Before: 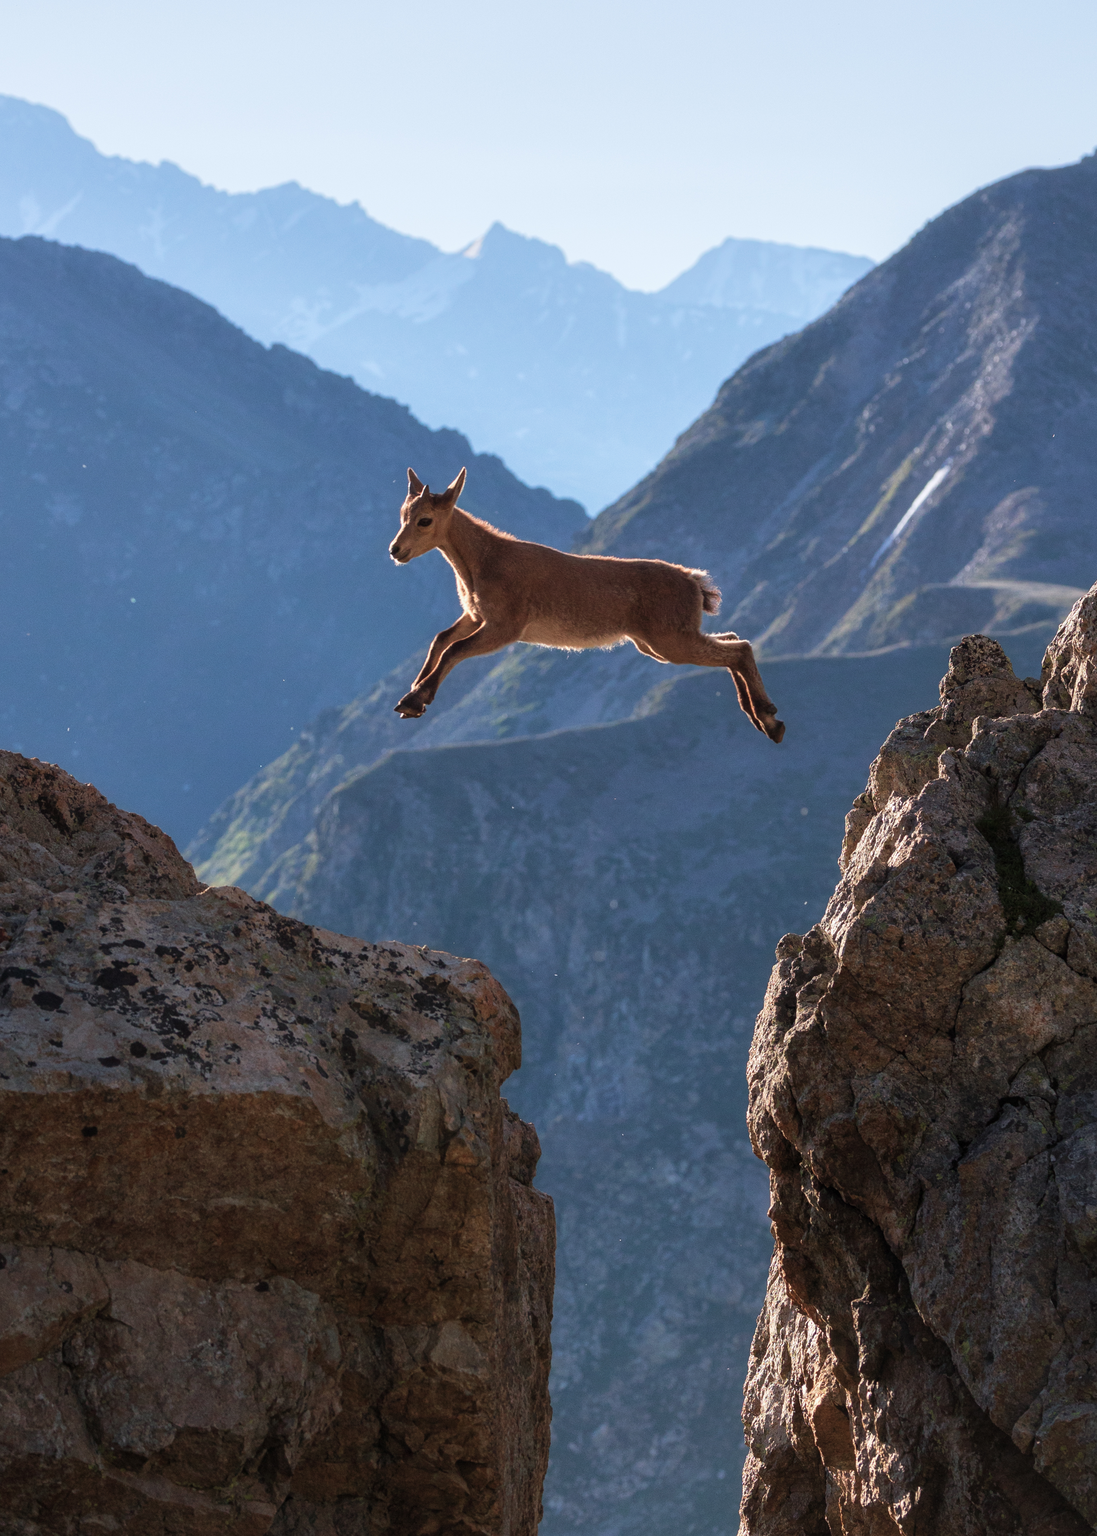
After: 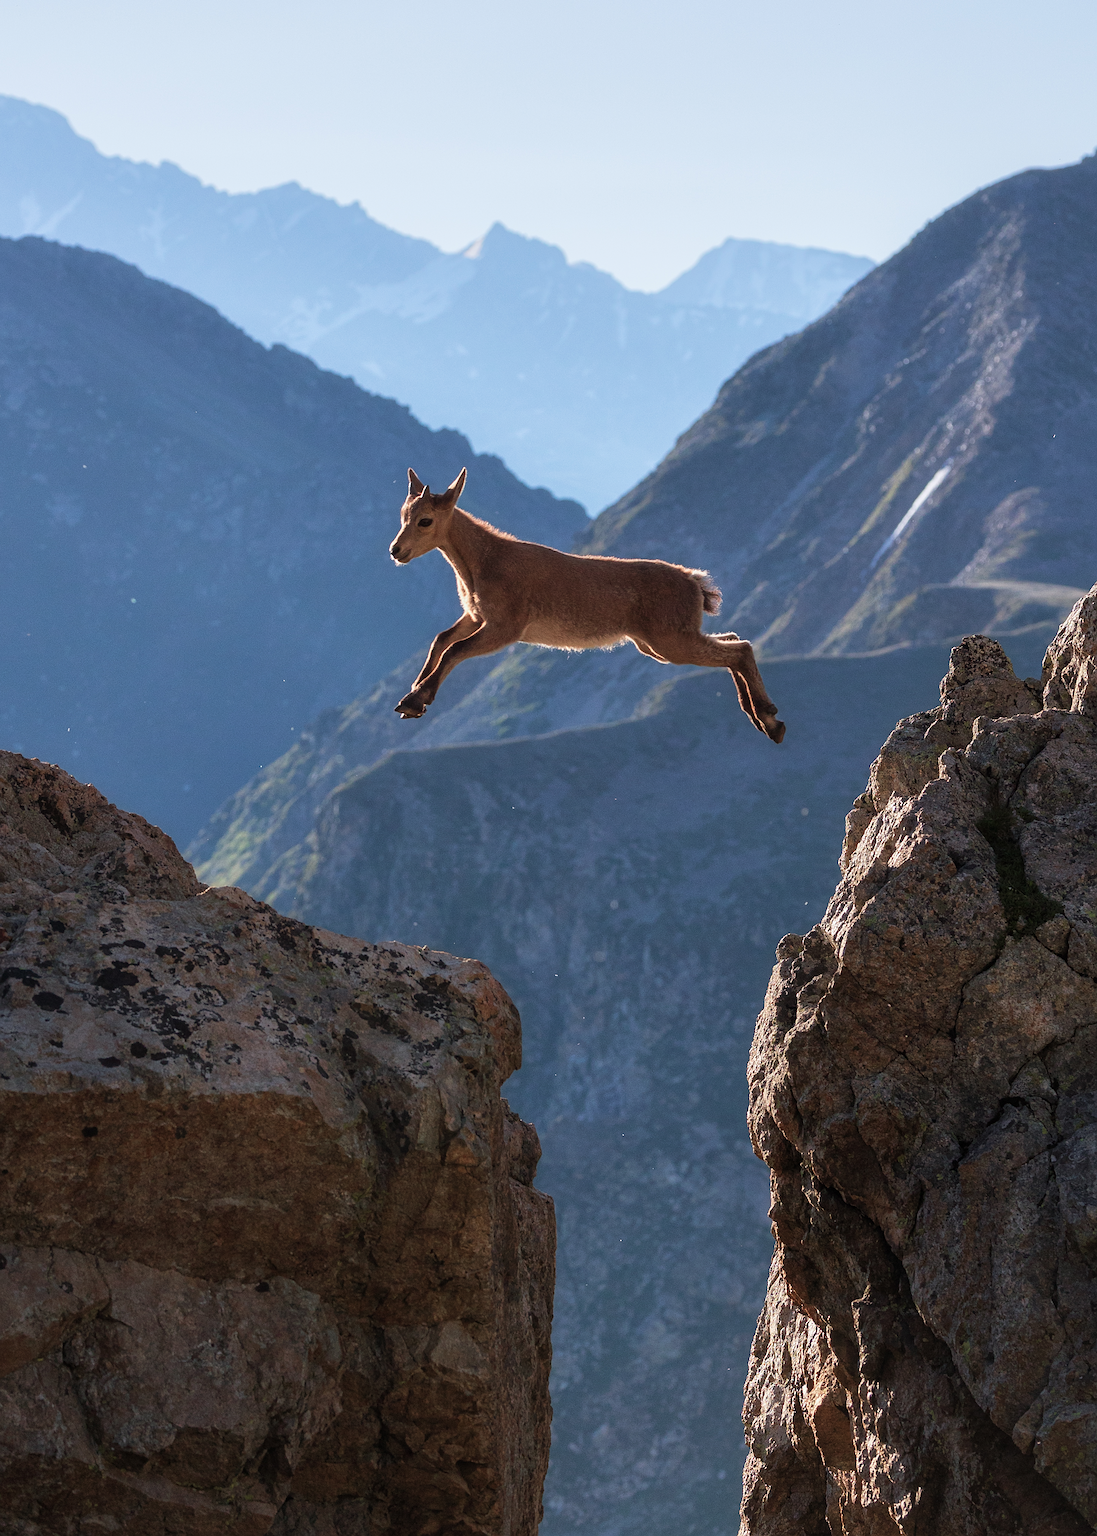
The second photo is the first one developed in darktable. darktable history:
sharpen: radius 1.926
exposure: exposure -0.067 EV, compensate highlight preservation false
